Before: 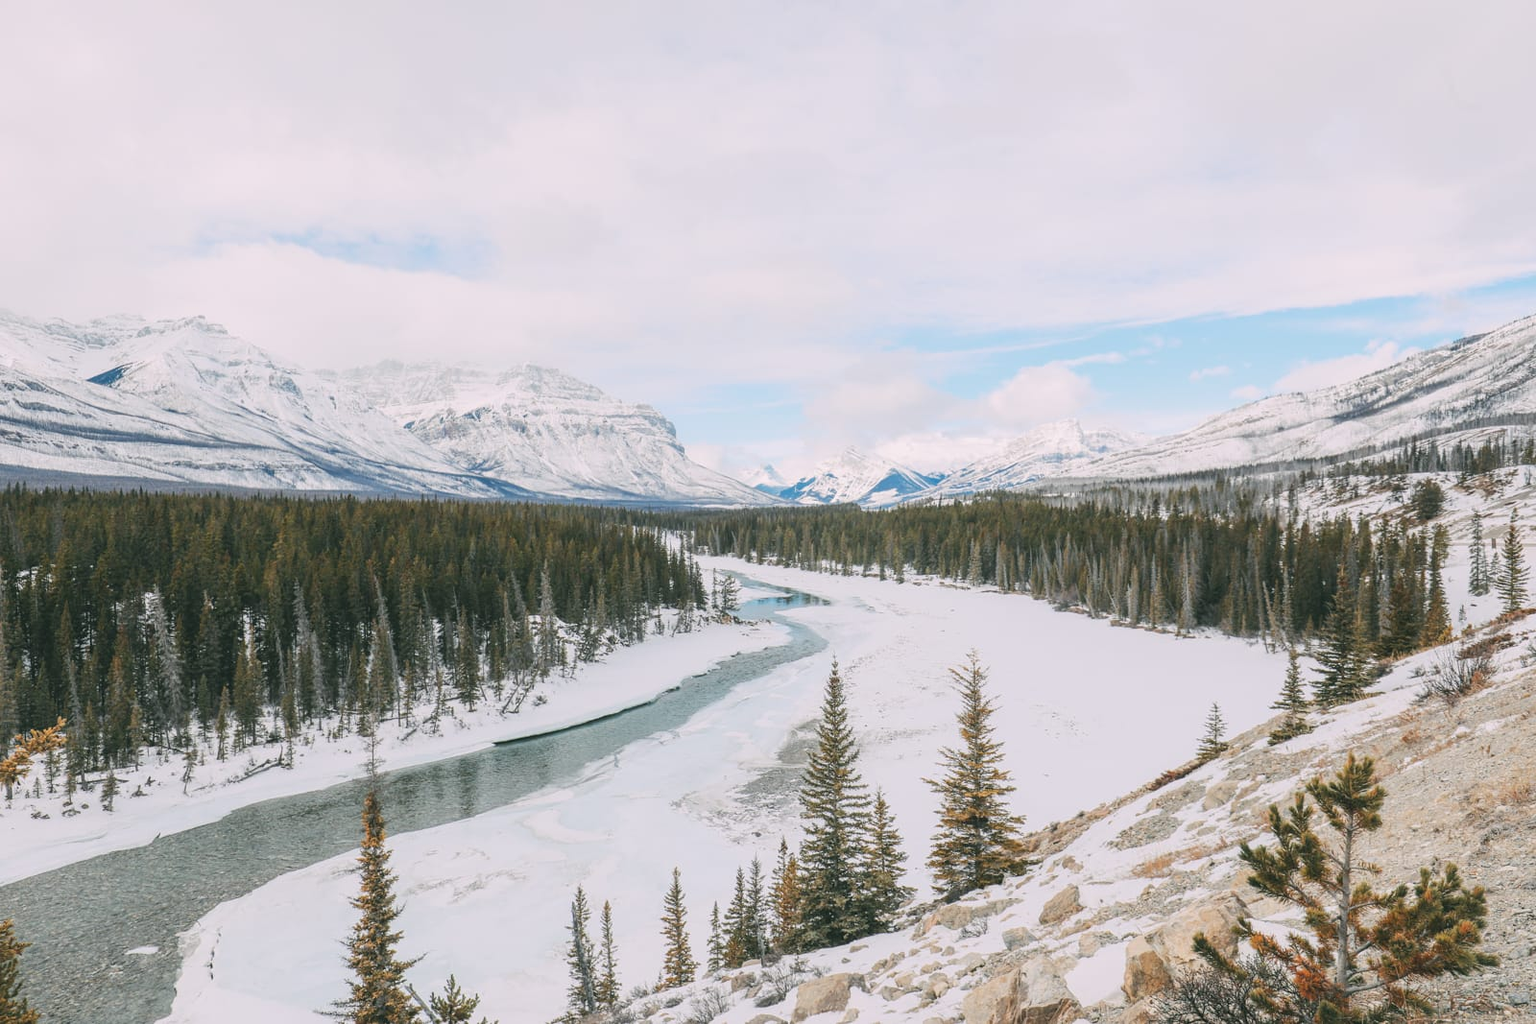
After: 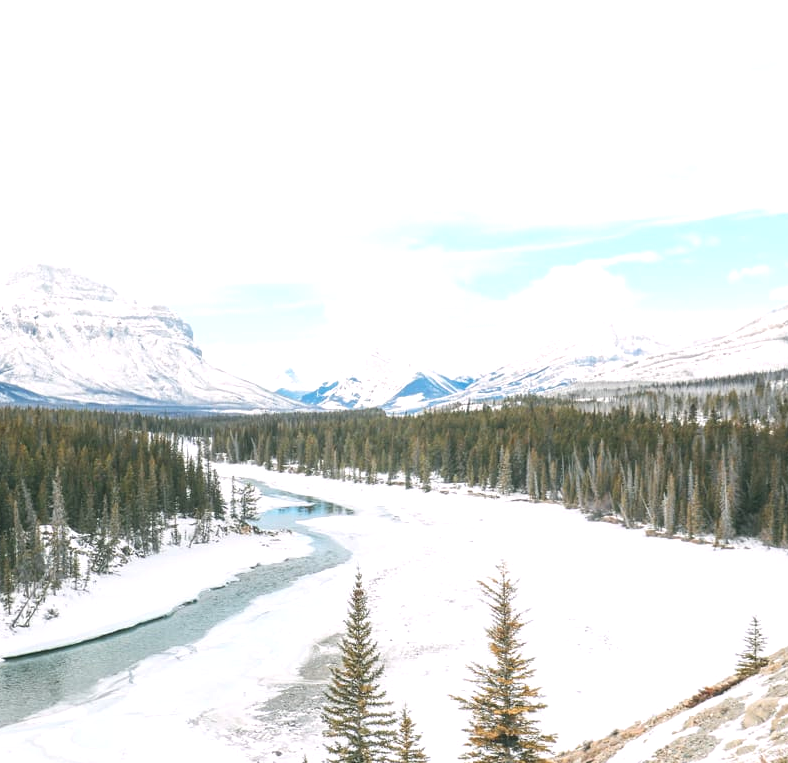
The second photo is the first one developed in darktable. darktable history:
crop: left 31.99%, top 10.946%, right 18.726%, bottom 17.53%
exposure: exposure 0.603 EV, compensate exposure bias true, compensate highlight preservation false
